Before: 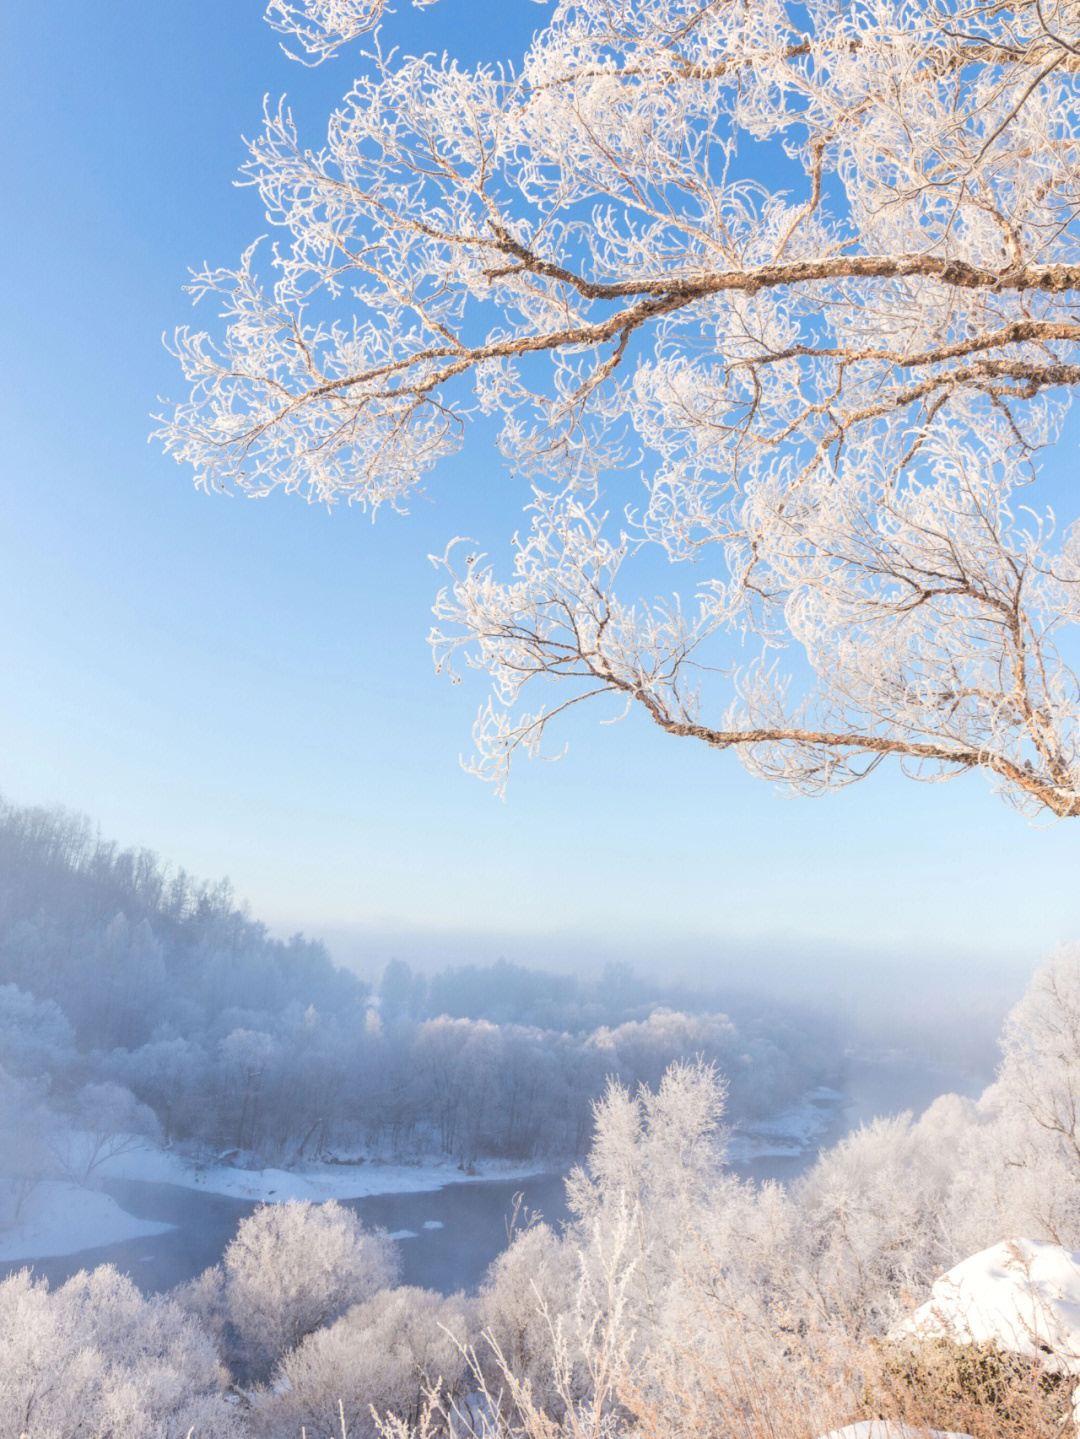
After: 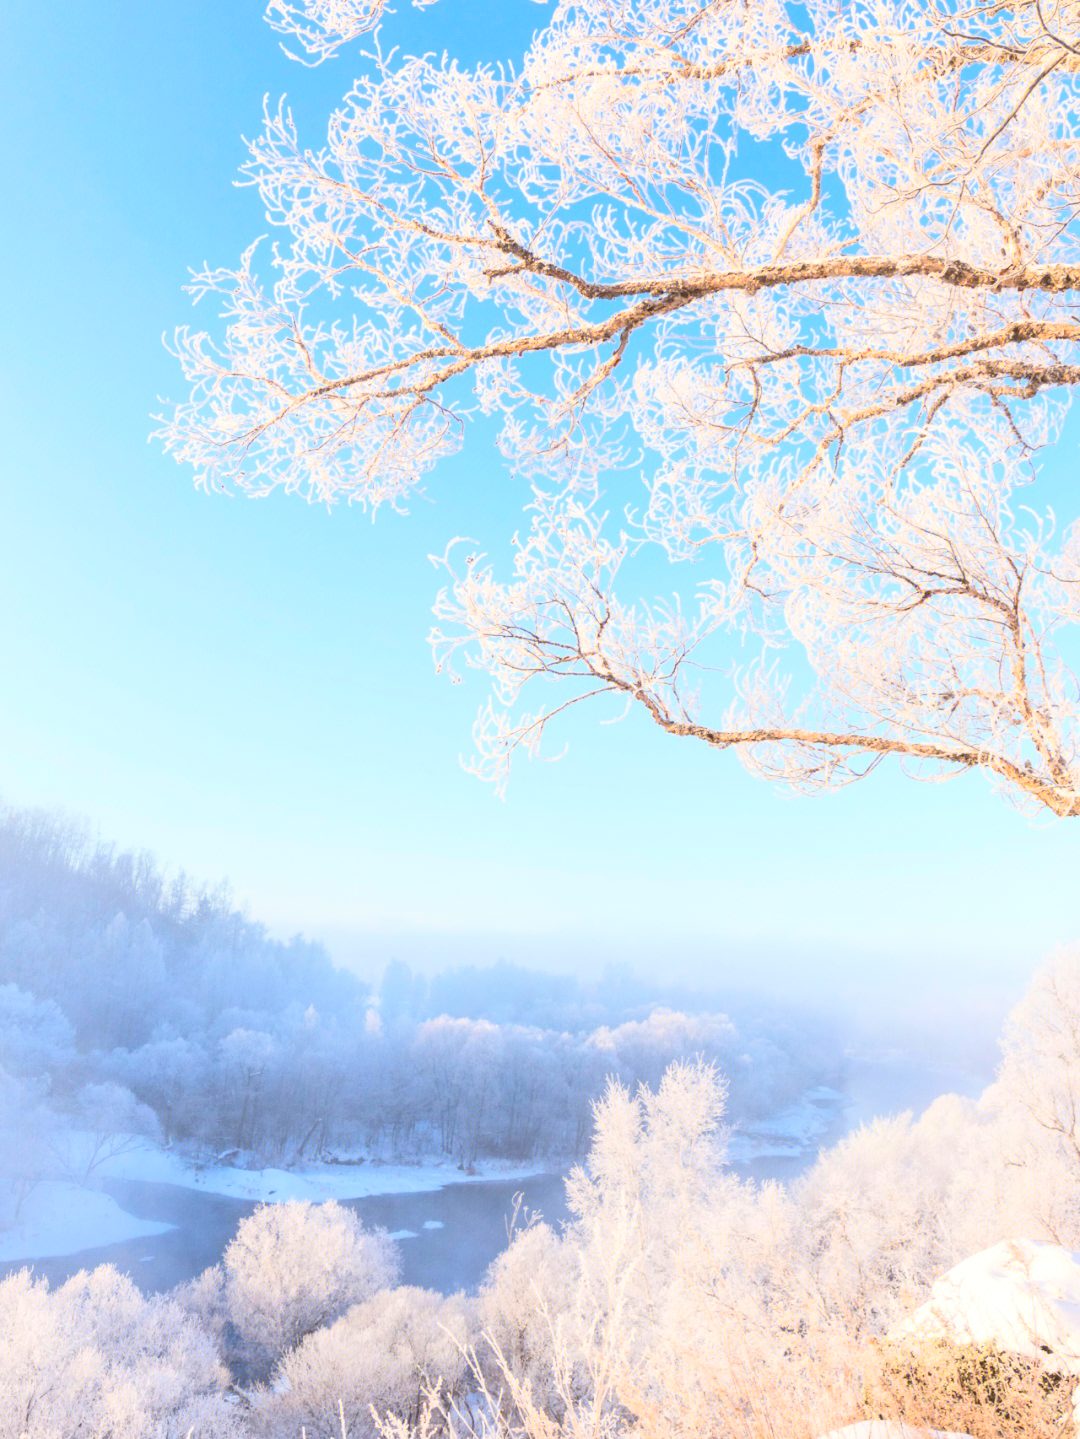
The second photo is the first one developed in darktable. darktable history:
contrast brightness saturation: contrast 0.242, brightness 0.265, saturation 0.372
